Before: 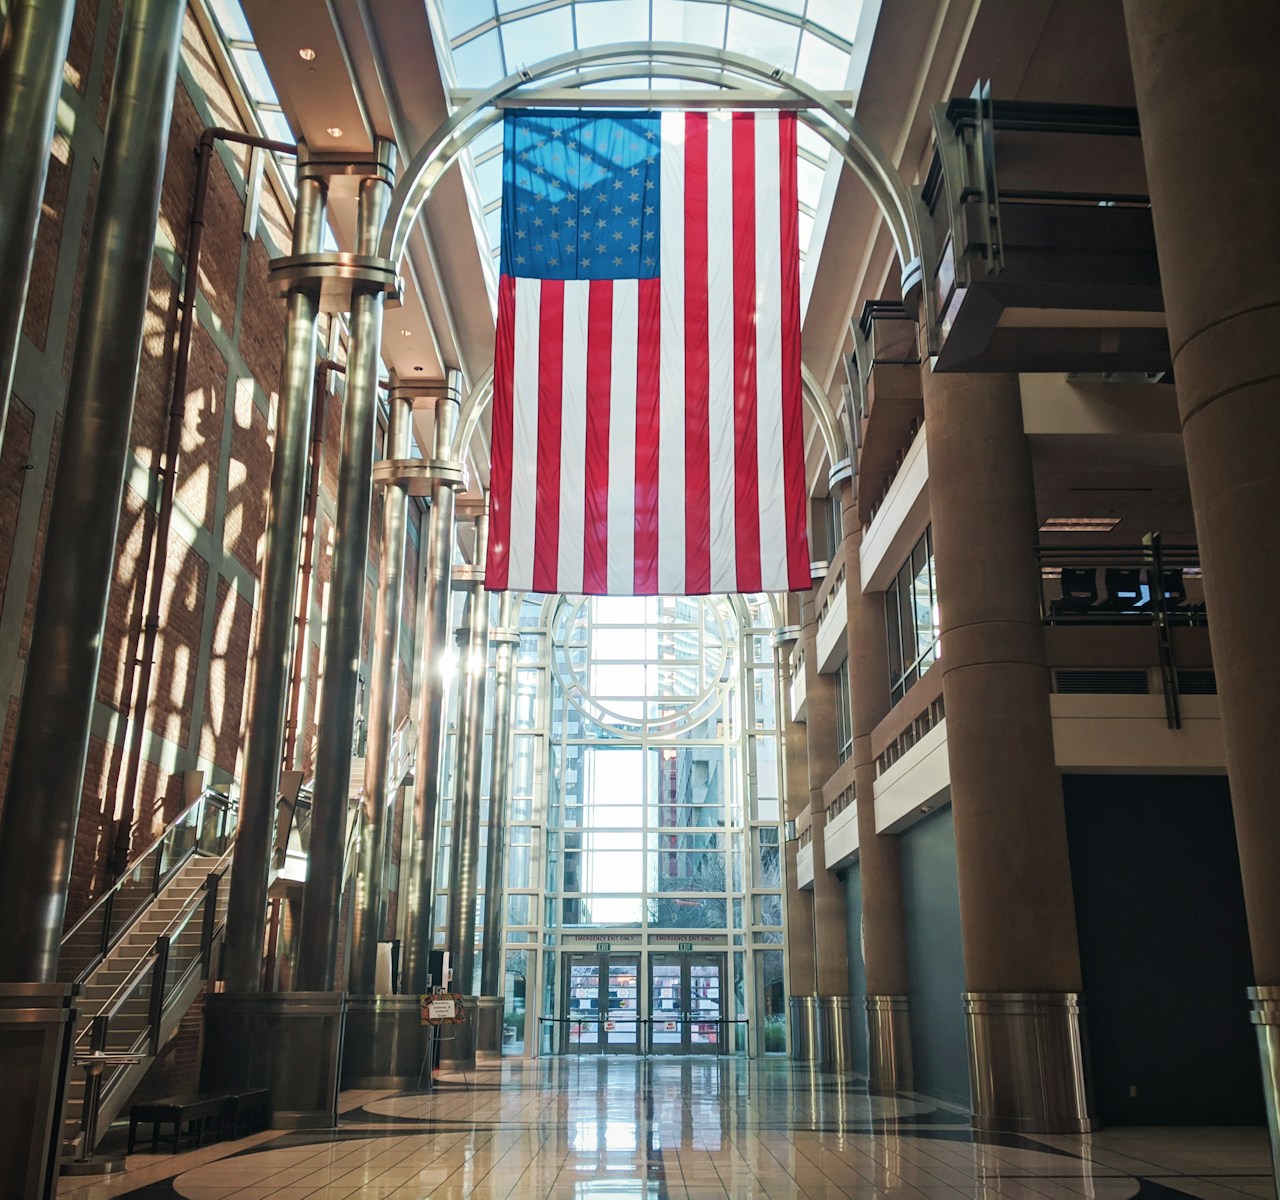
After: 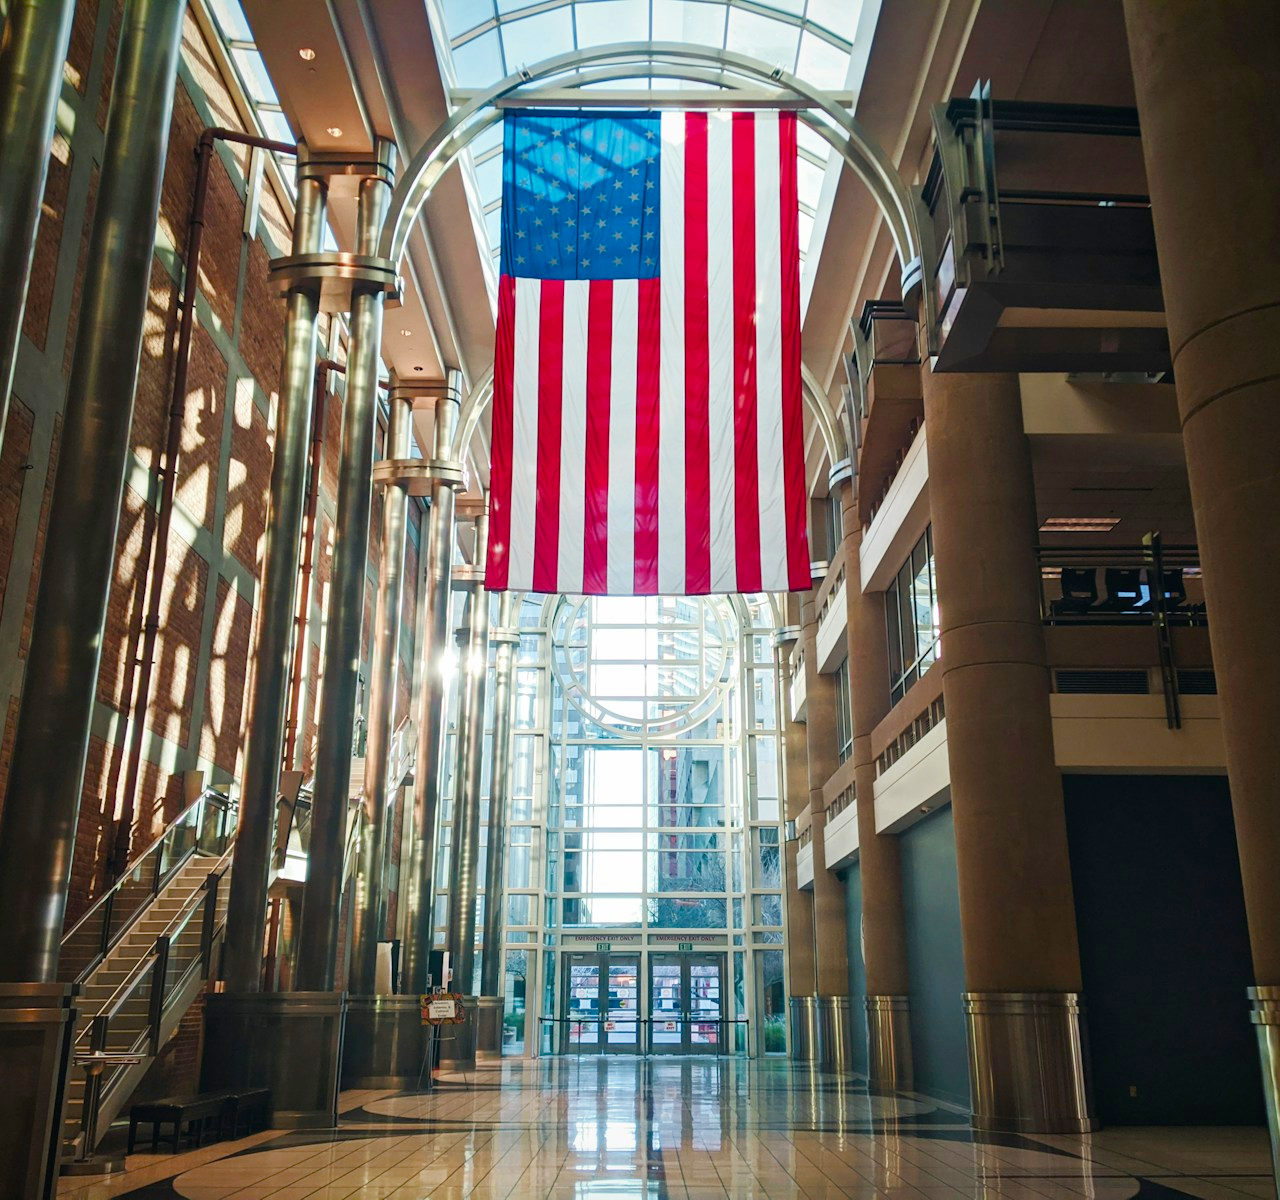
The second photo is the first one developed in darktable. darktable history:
color balance rgb: perceptual saturation grading › global saturation 34.859%, perceptual saturation grading › highlights -29.815%, perceptual saturation grading › shadows 36.133%
